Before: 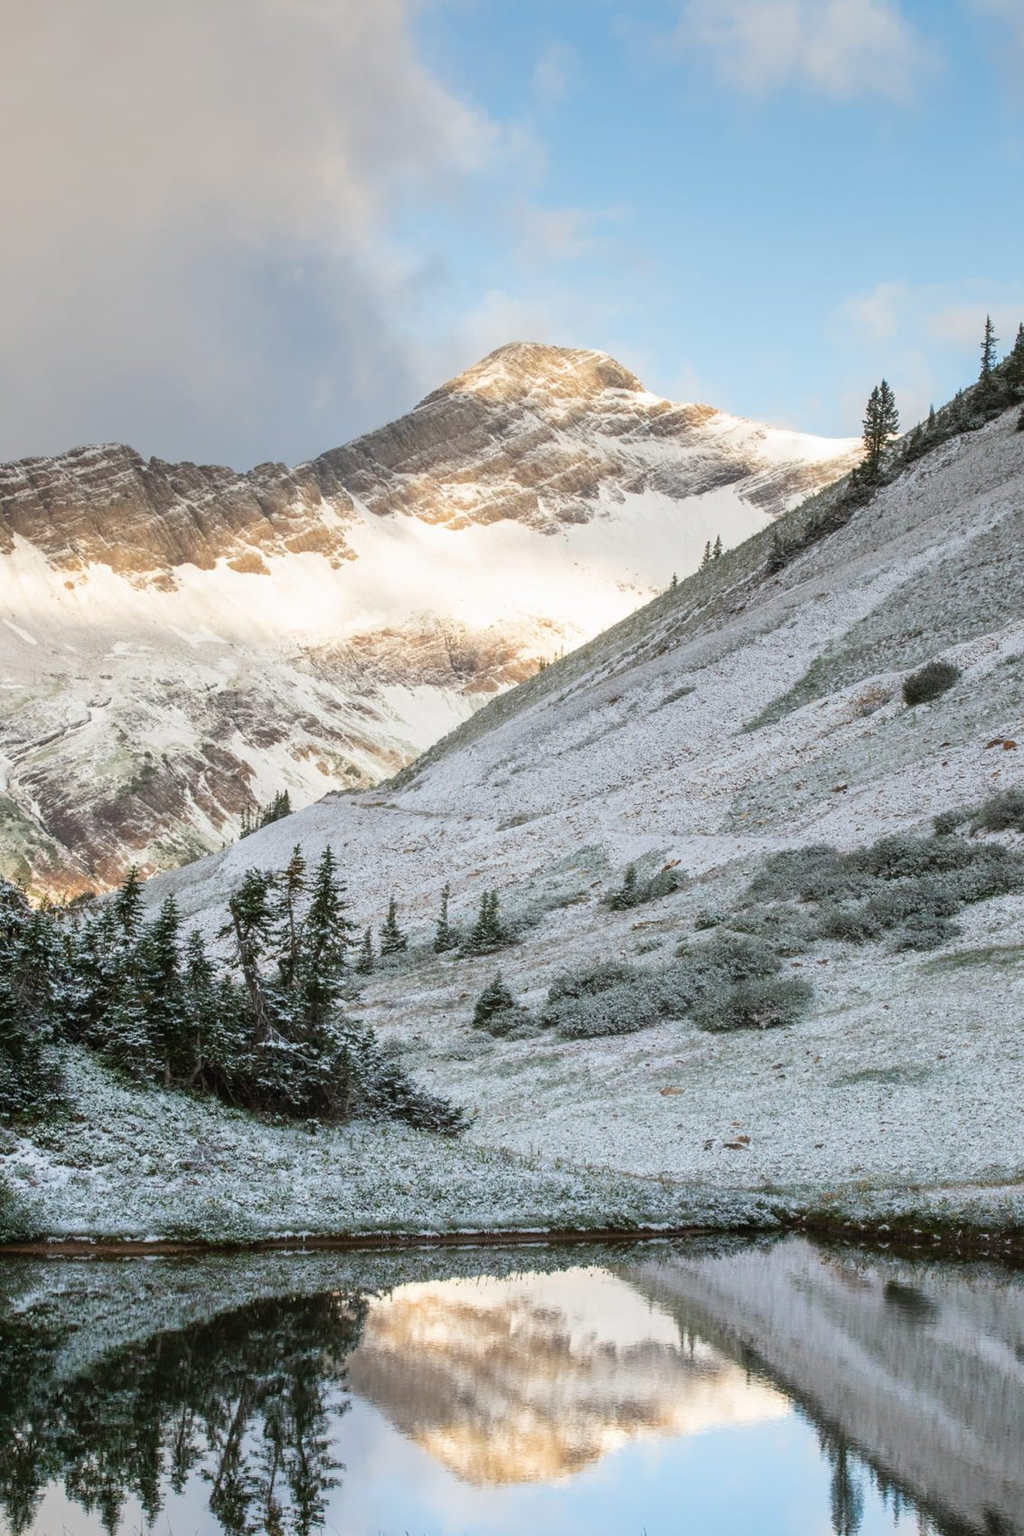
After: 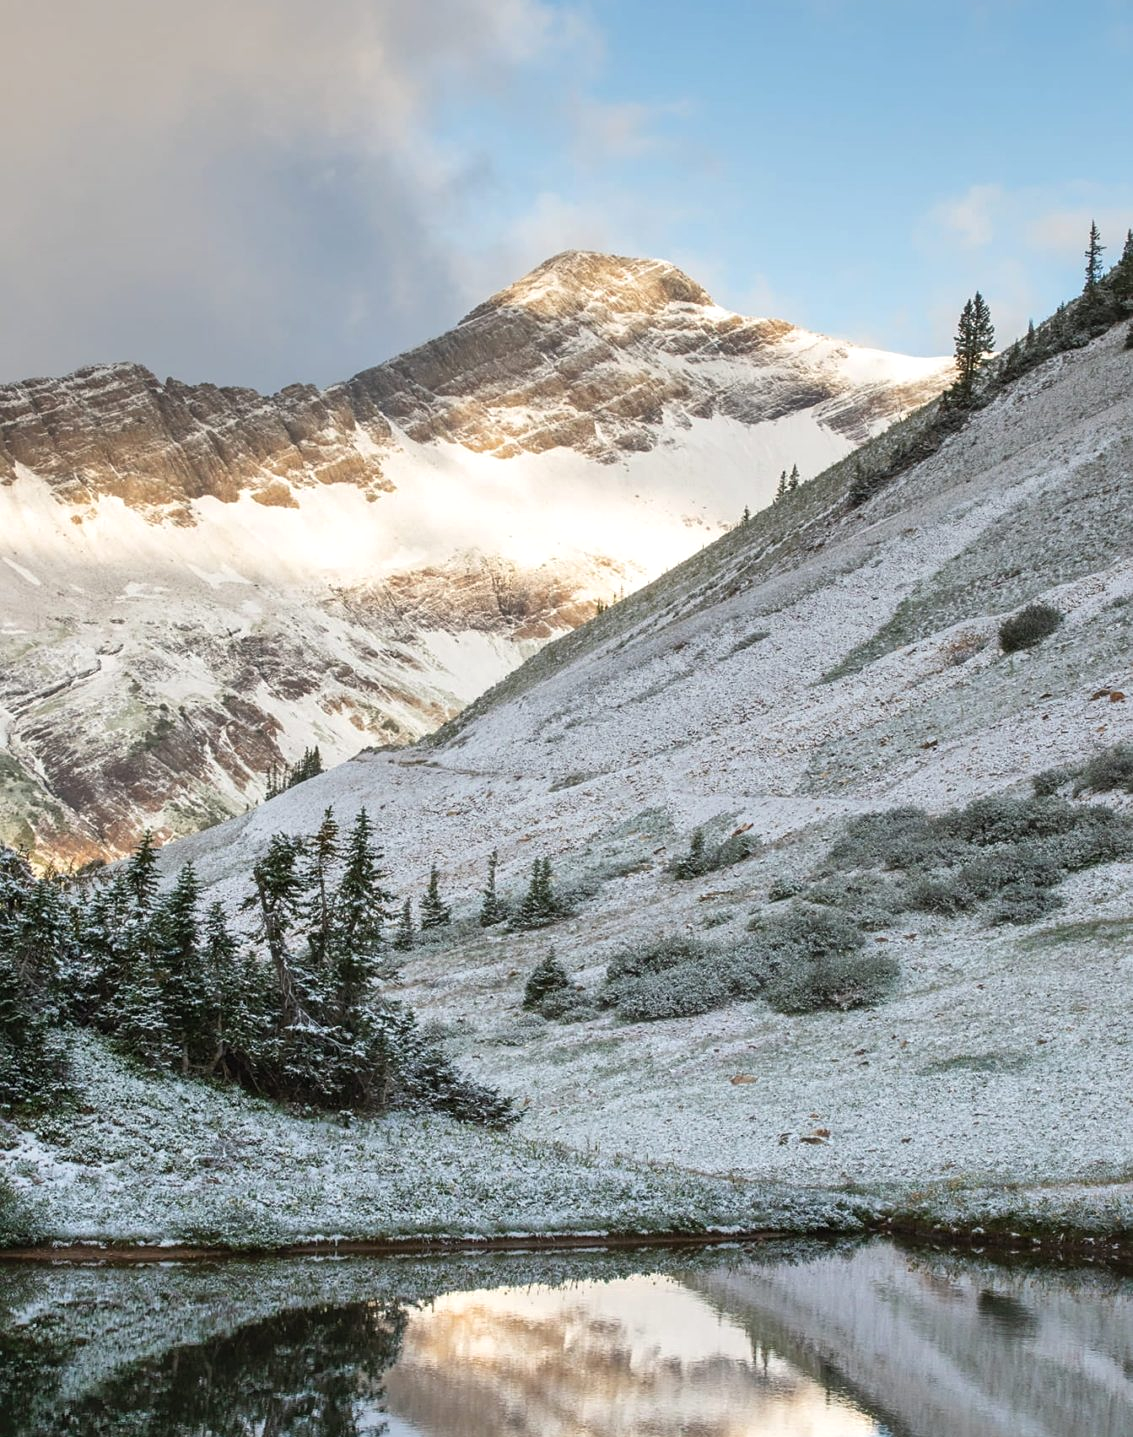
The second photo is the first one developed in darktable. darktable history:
exposure: black level correction -0.001, exposure 0.079 EV, compensate highlight preservation false
shadows and highlights: shadows 31.46, highlights -32.29, soften with gaussian
sharpen: amount 0.207
crop: top 7.586%, bottom 7.838%
